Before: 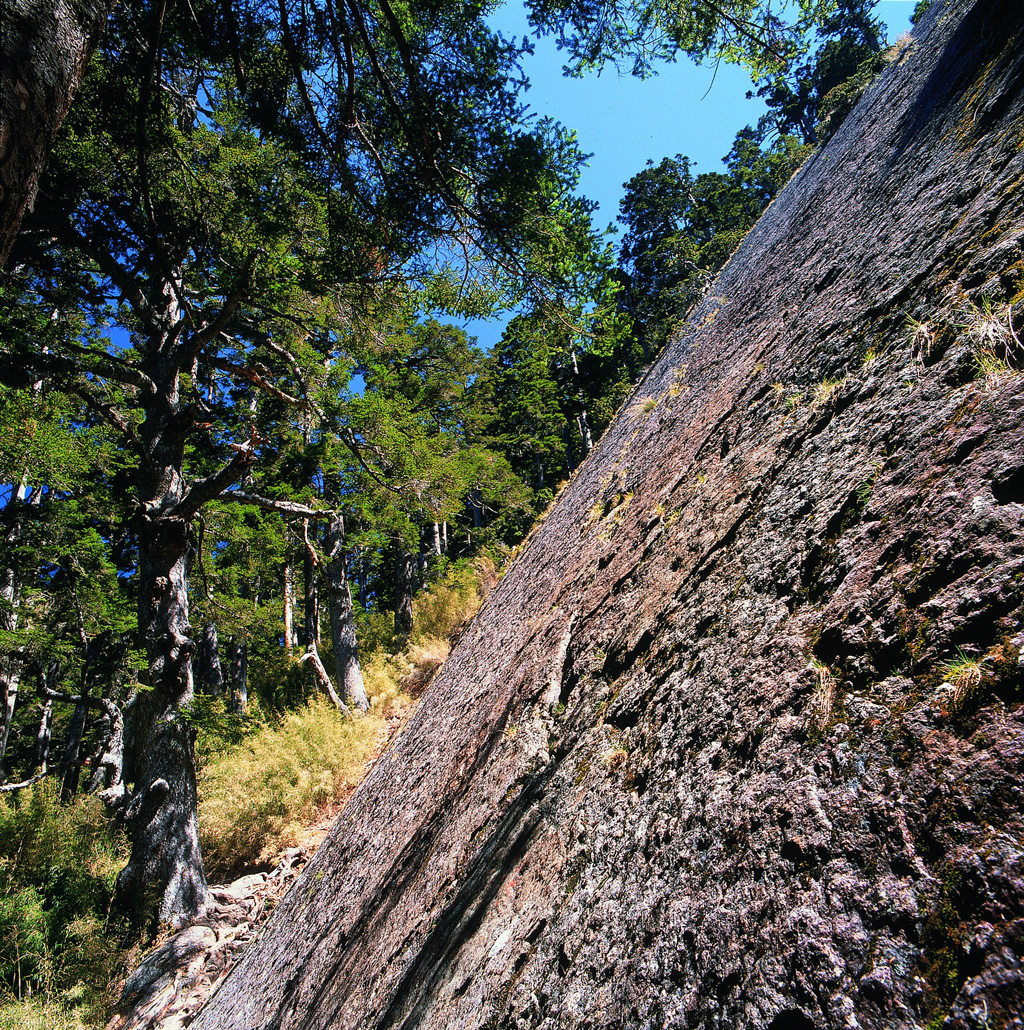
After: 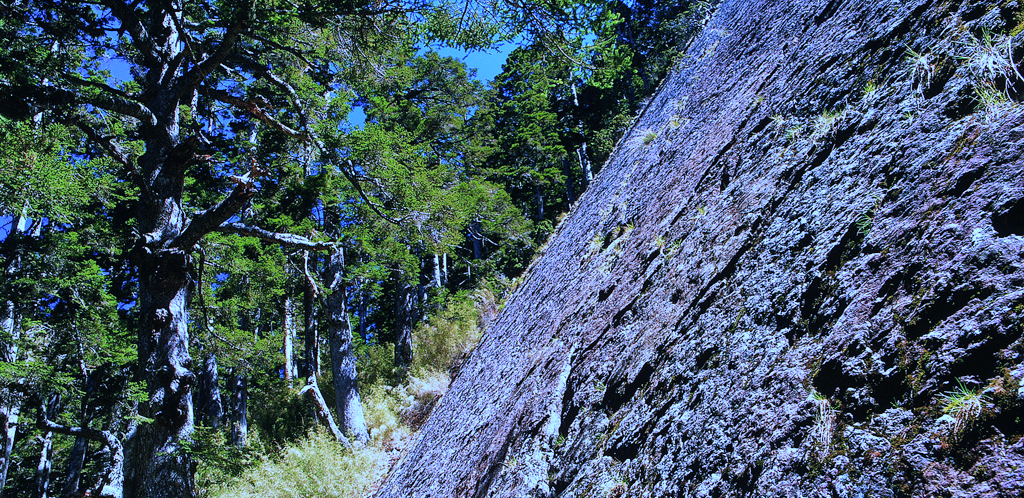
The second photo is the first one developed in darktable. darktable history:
rotate and perspective: automatic cropping off
shadows and highlights: radius 118.69, shadows 42.21, highlights -61.56, soften with gaussian
crop and rotate: top 26.056%, bottom 25.543%
white balance: red 0.766, blue 1.537
